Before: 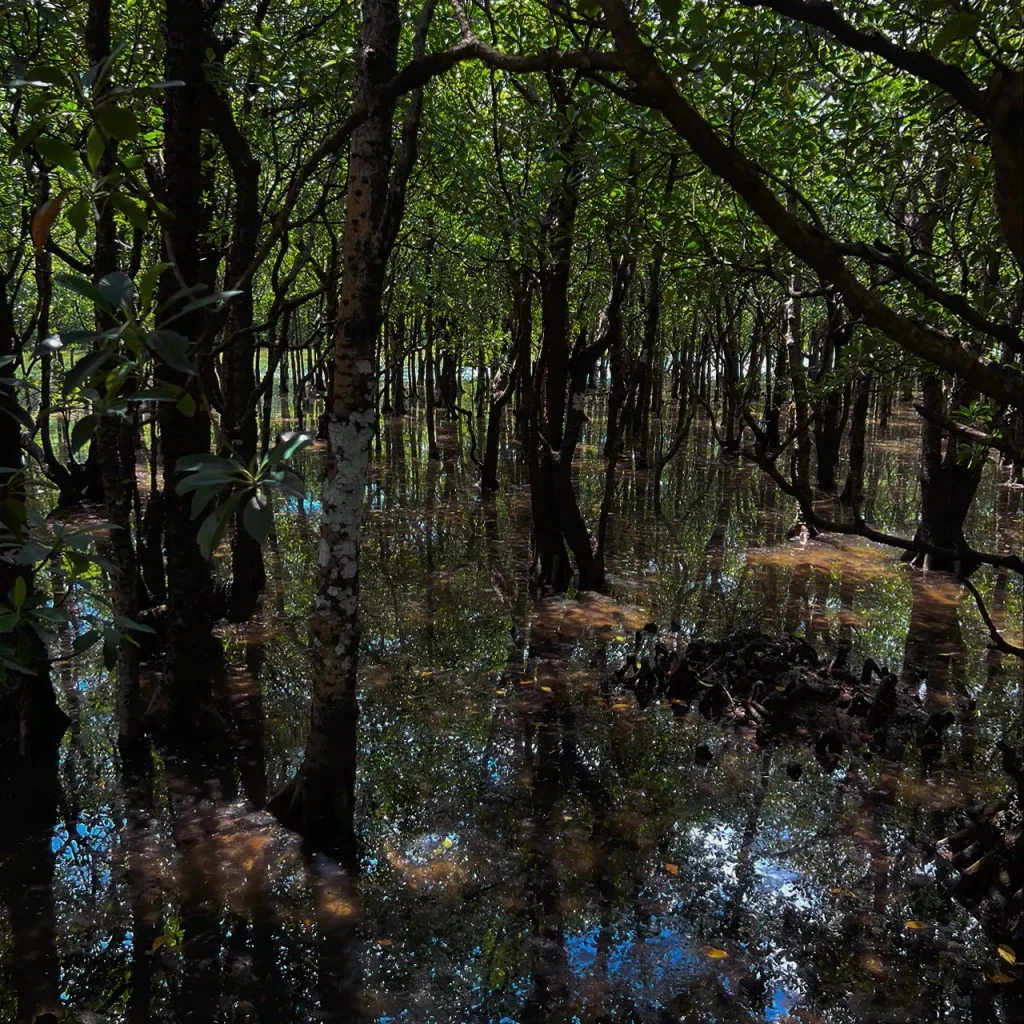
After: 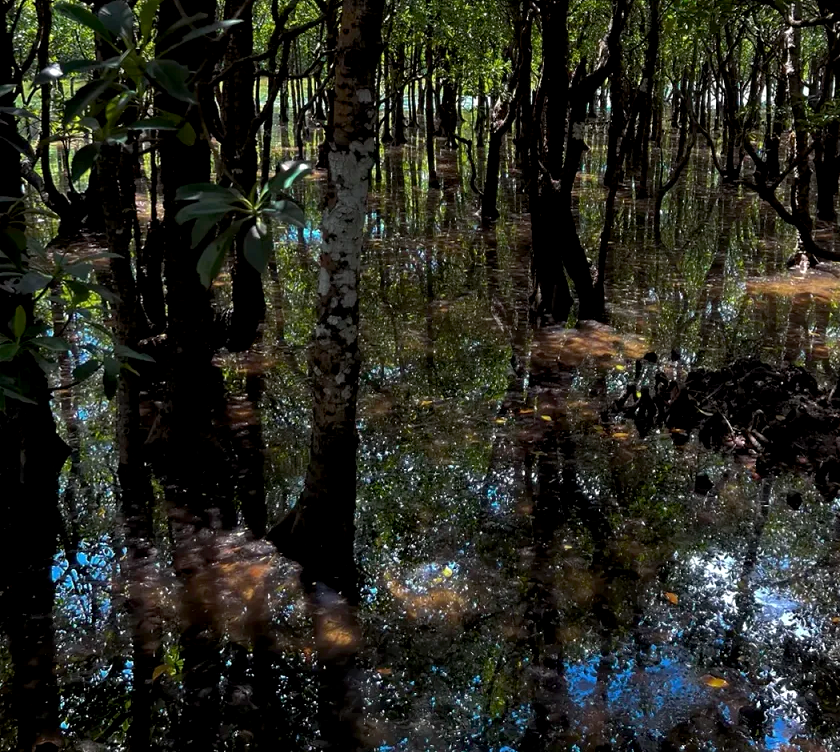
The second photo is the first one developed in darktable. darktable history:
crop: top 26.531%, right 17.959%
exposure: black level correction 0.005, exposure 0.417 EV, compensate highlight preservation false
color balance rgb: on, module defaults
